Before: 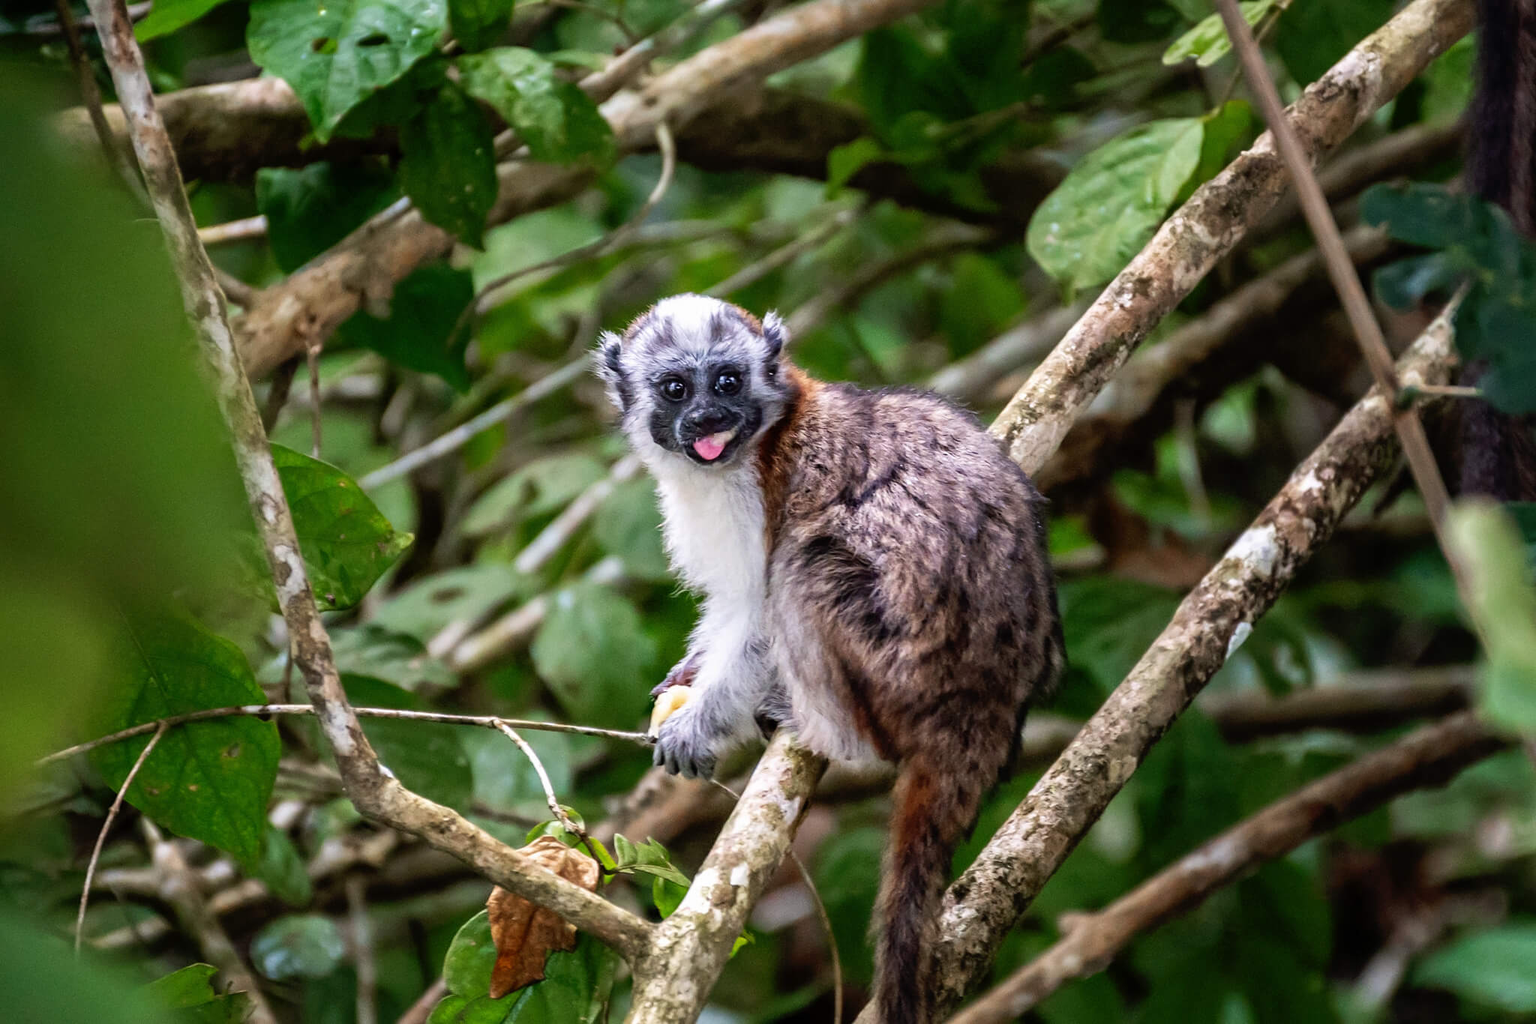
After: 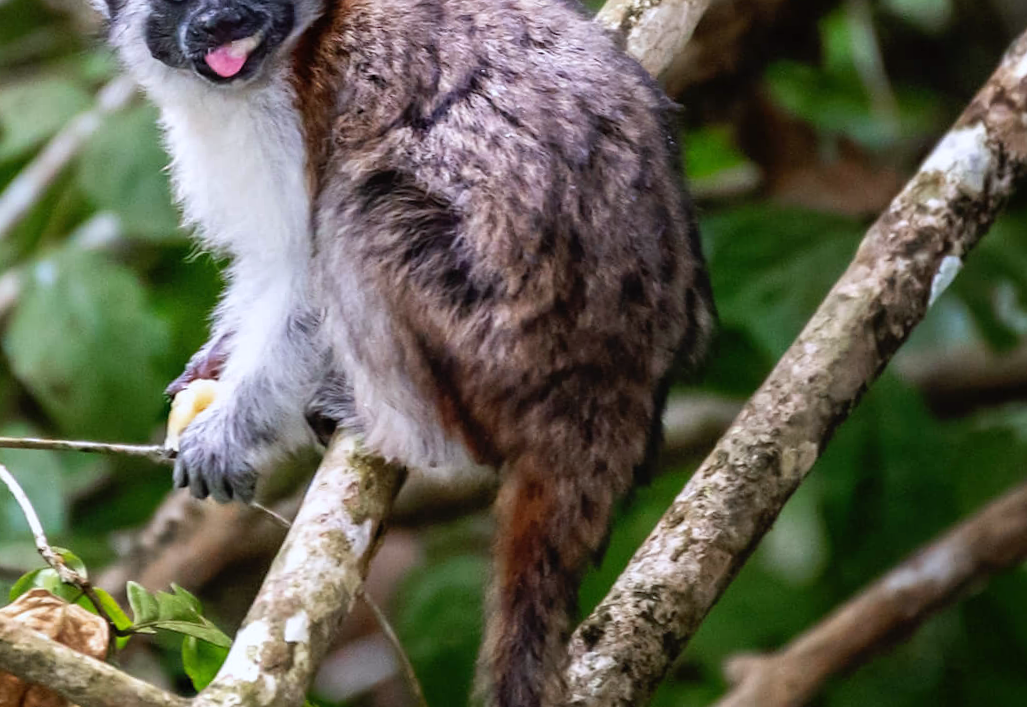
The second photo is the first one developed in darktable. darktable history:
rotate and perspective: rotation -3°, crop left 0.031, crop right 0.968, crop top 0.07, crop bottom 0.93
crop: left 34.479%, top 38.822%, right 13.718%, bottom 5.172%
local contrast: mode bilateral grid, contrast 100, coarseness 100, detail 91%, midtone range 0.2
white balance: red 0.976, blue 1.04
